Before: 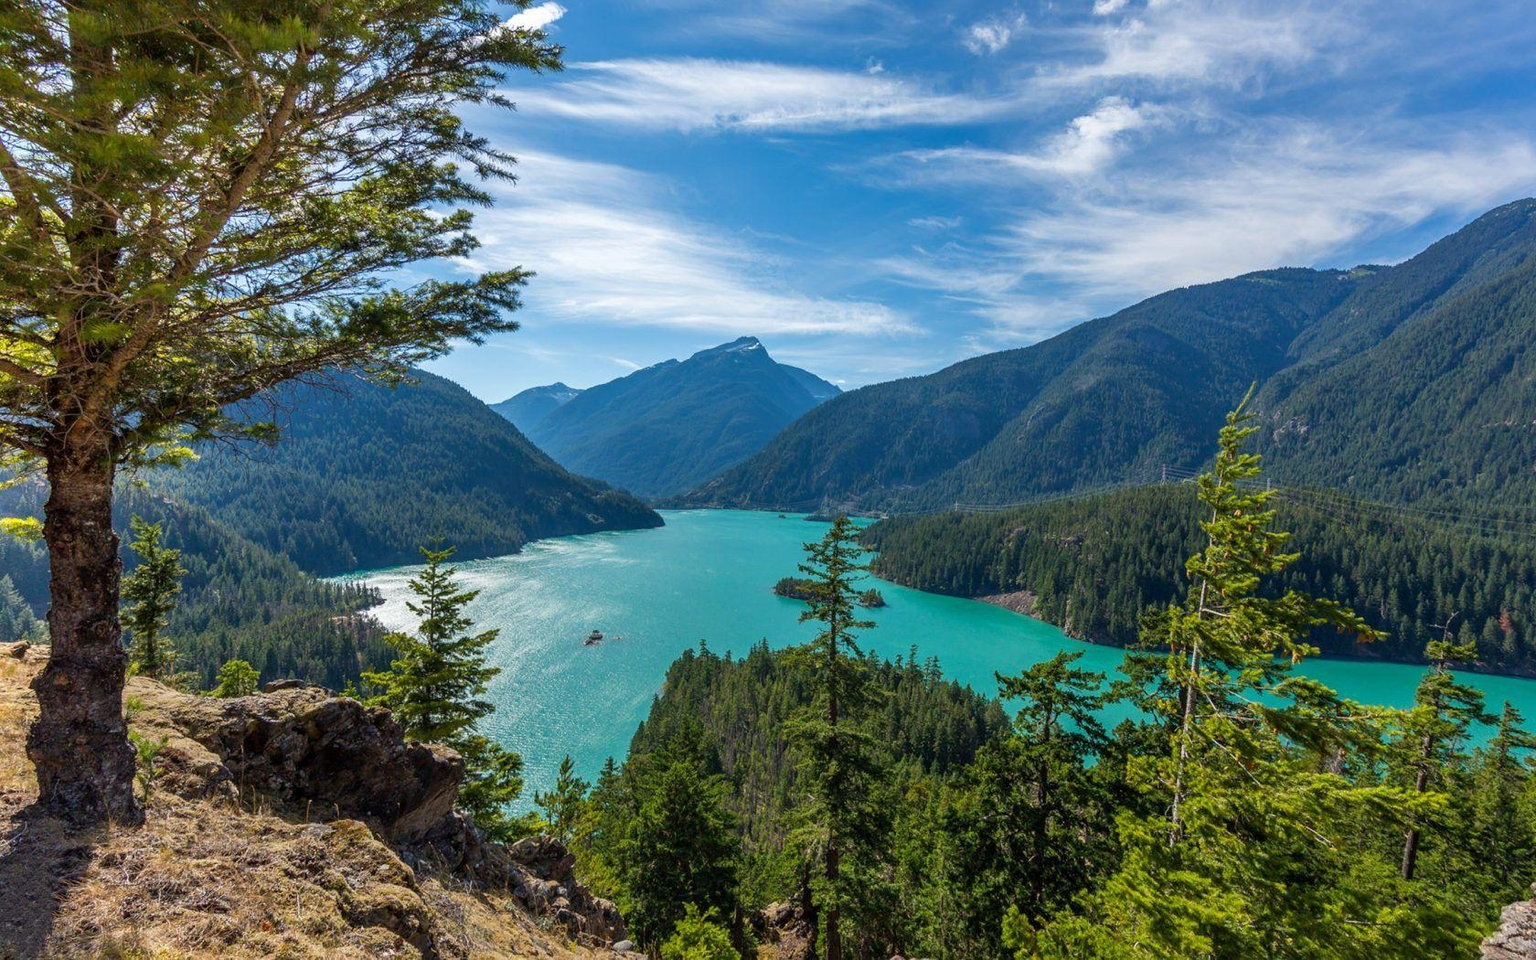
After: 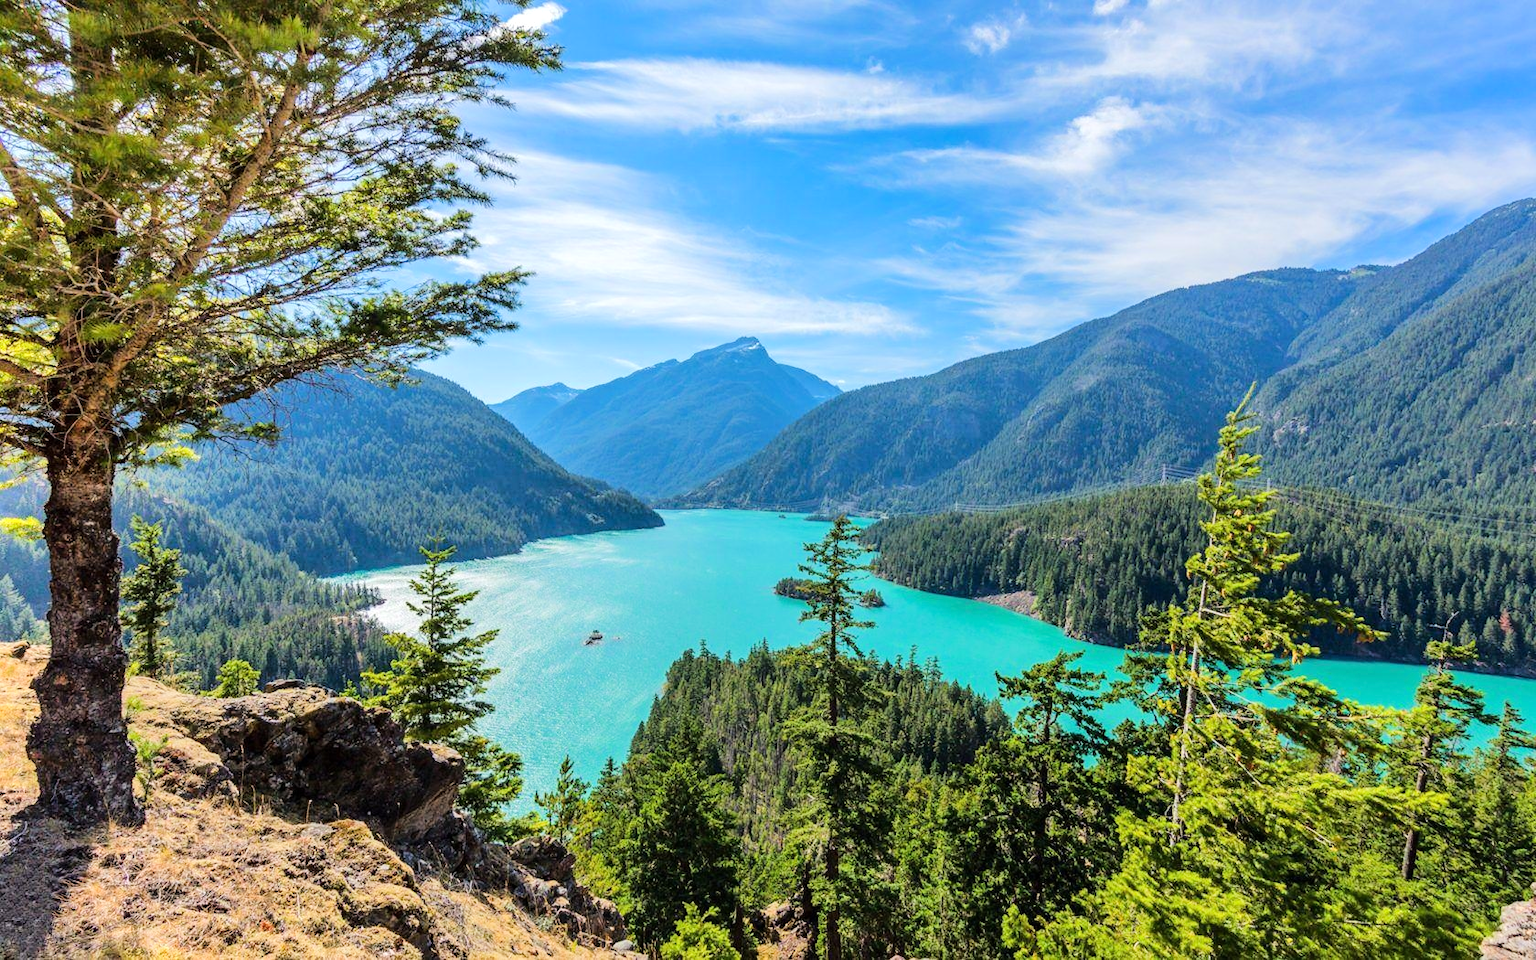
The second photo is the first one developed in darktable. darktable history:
tone equalizer: -7 EV 0.159 EV, -6 EV 0.579 EV, -5 EV 1.18 EV, -4 EV 1.34 EV, -3 EV 1.14 EV, -2 EV 0.6 EV, -1 EV 0.15 EV, edges refinement/feathering 500, mask exposure compensation -1.57 EV, preserve details no
